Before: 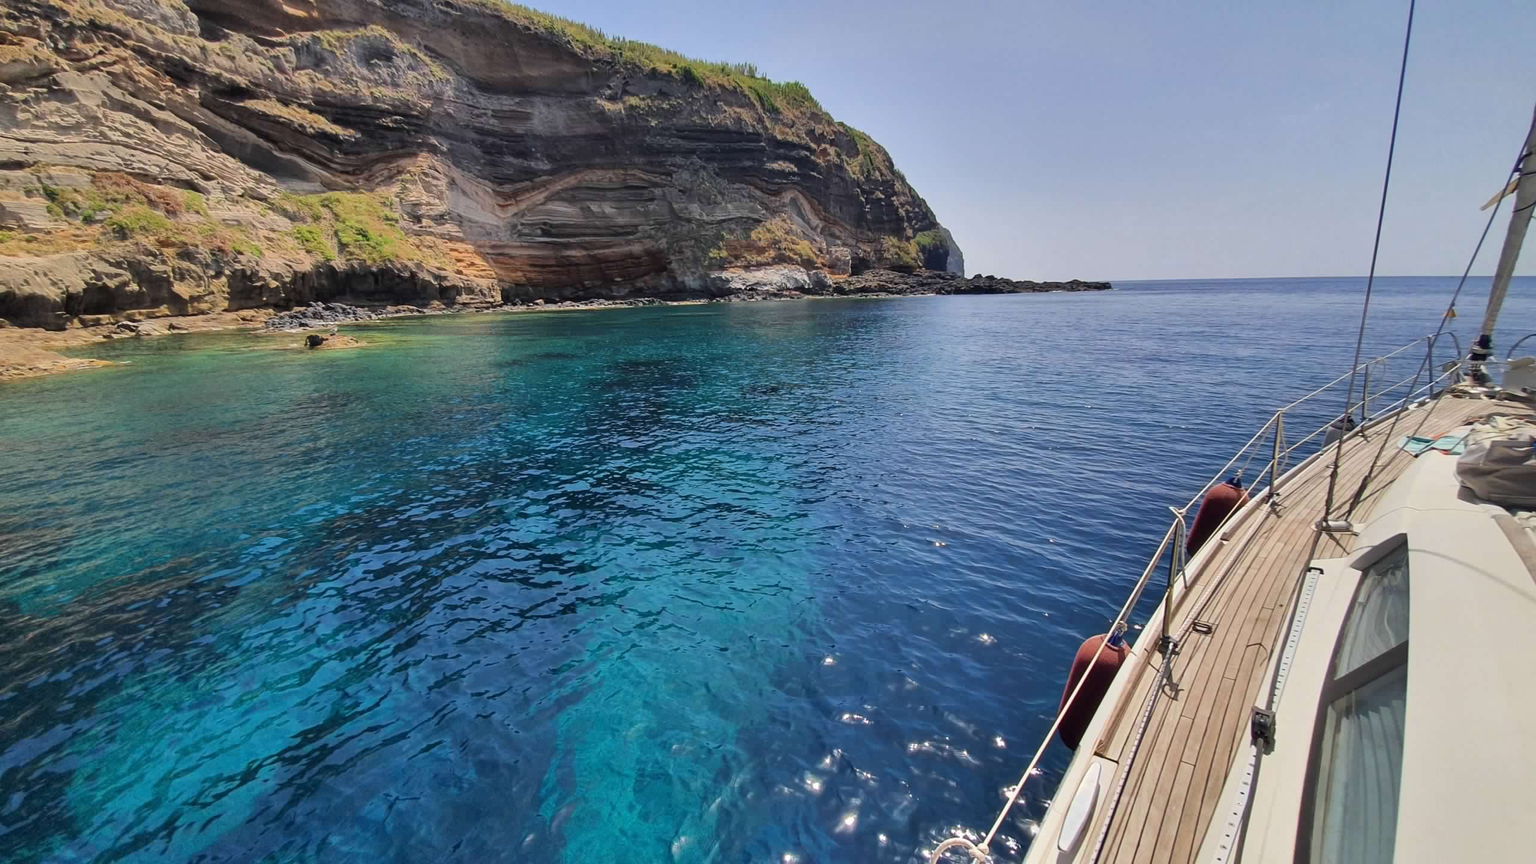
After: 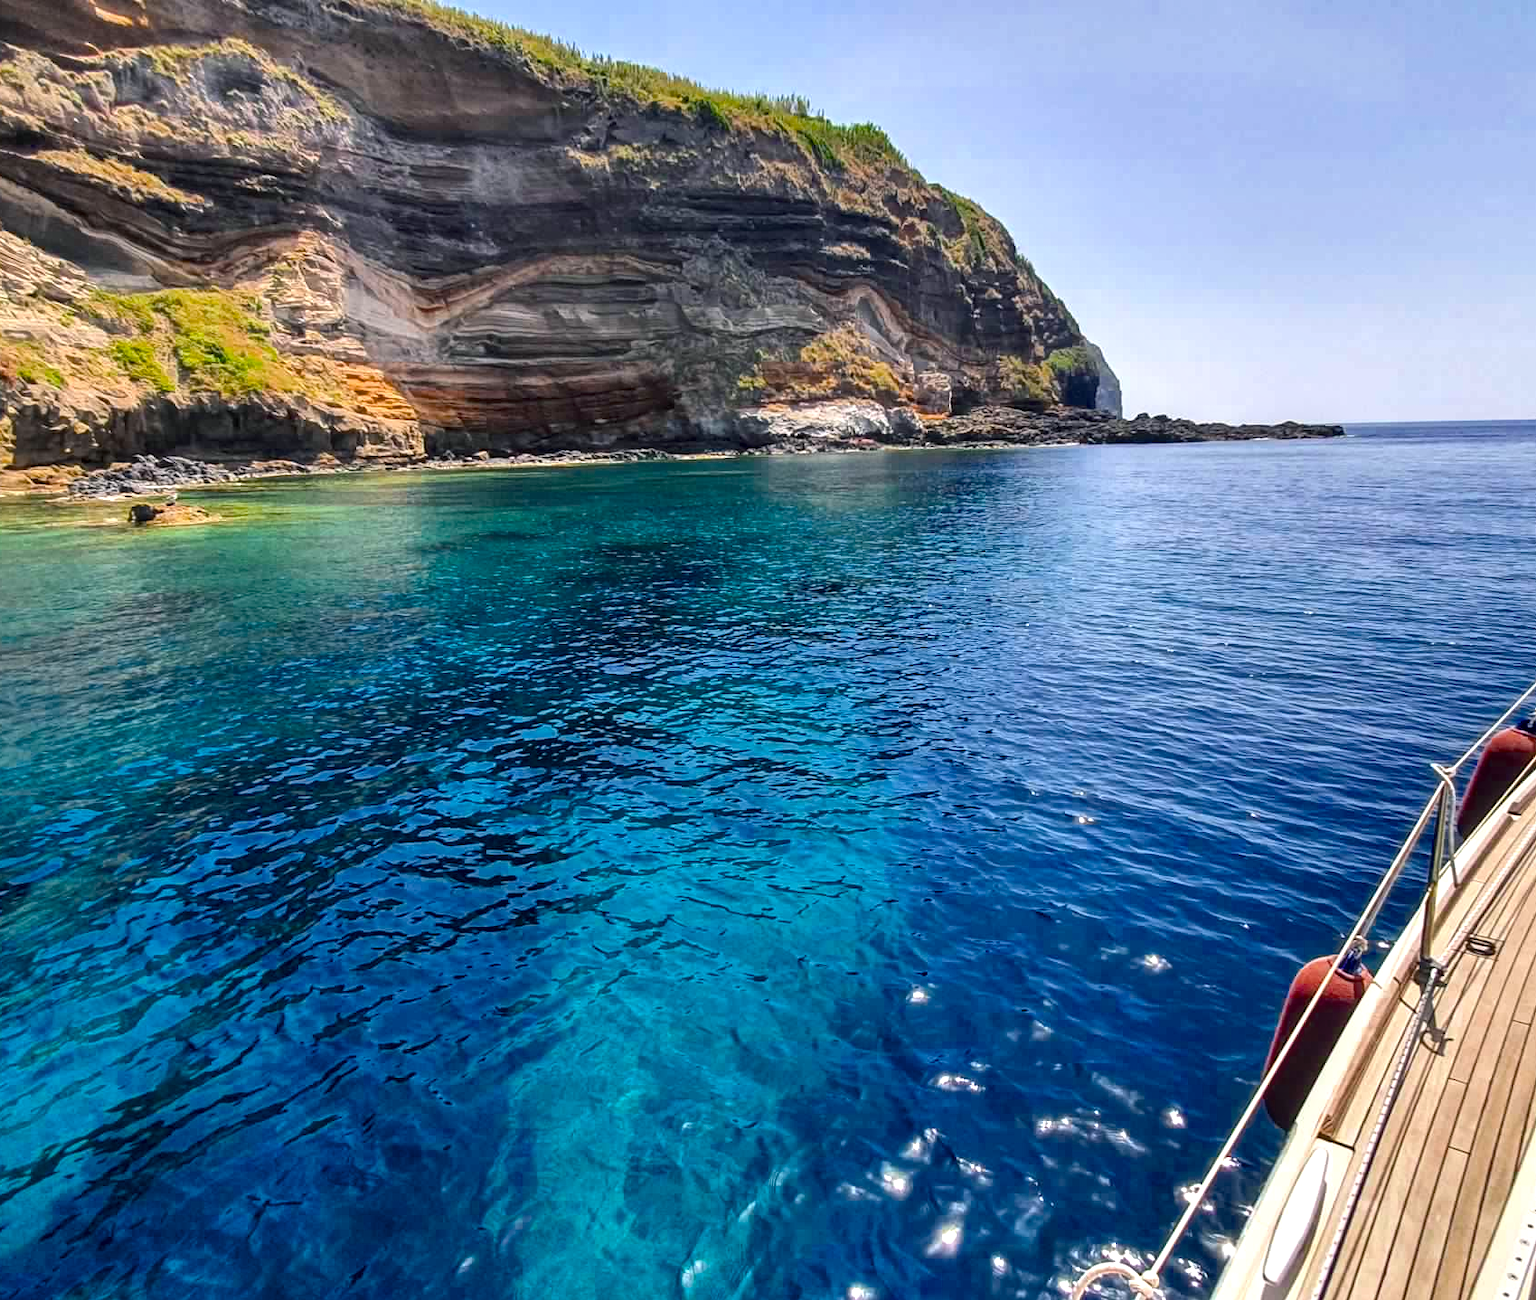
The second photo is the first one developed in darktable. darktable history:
local contrast: on, module defaults
color balance rgb: shadows lift › chroma 1.024%, shadows lift › hue 216.07°, perceptual saturation grading › global saturation 25.856%, perceptual brilliance grading › highlights 9.845%, perceptual brilliance grading › shadows -4.518%, saturation formula JzAzBz (2021)
exposure: exposure 0.432 EV, compensate highlight preservation false
crop and rotate: left 14.325%, right 19.29%
